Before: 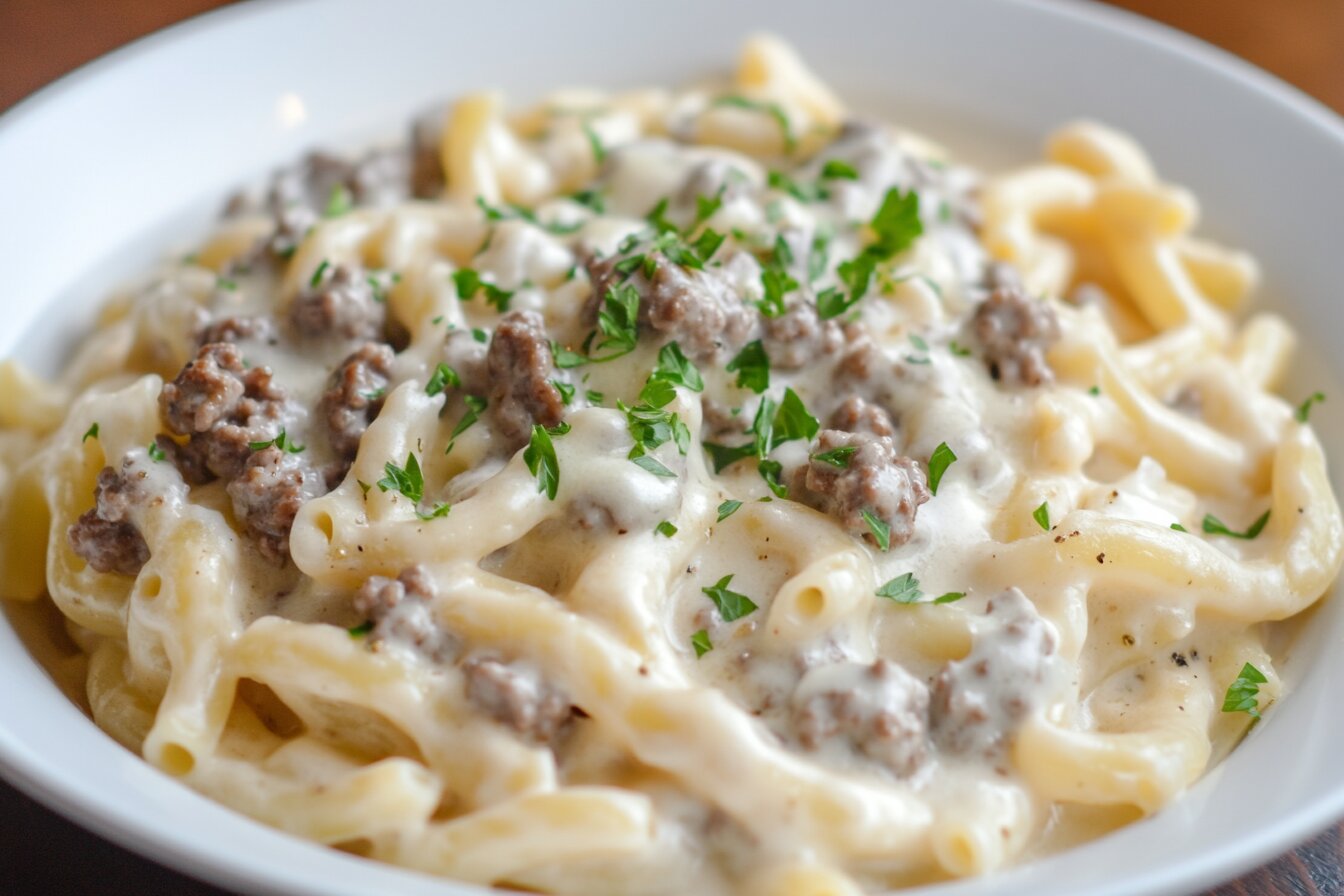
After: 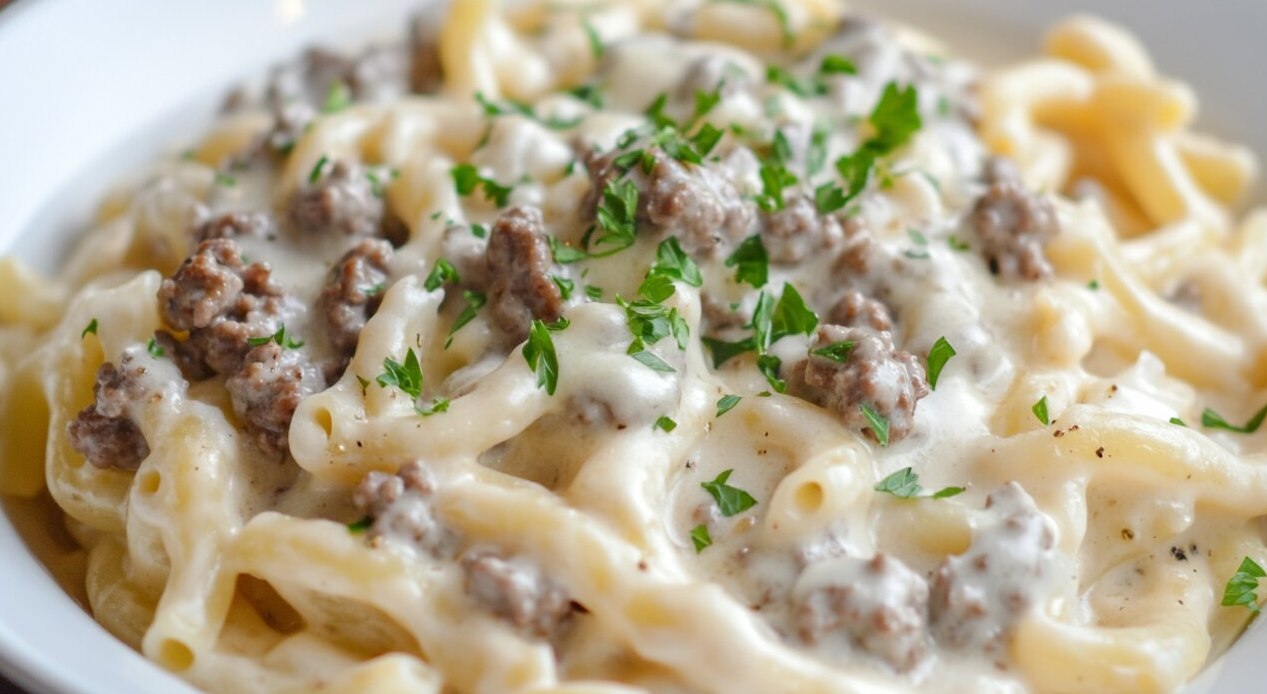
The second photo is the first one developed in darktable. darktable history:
crop and rotate: angle 0.099°, top 11.622%, right 5.481%, bottom 10.715%
